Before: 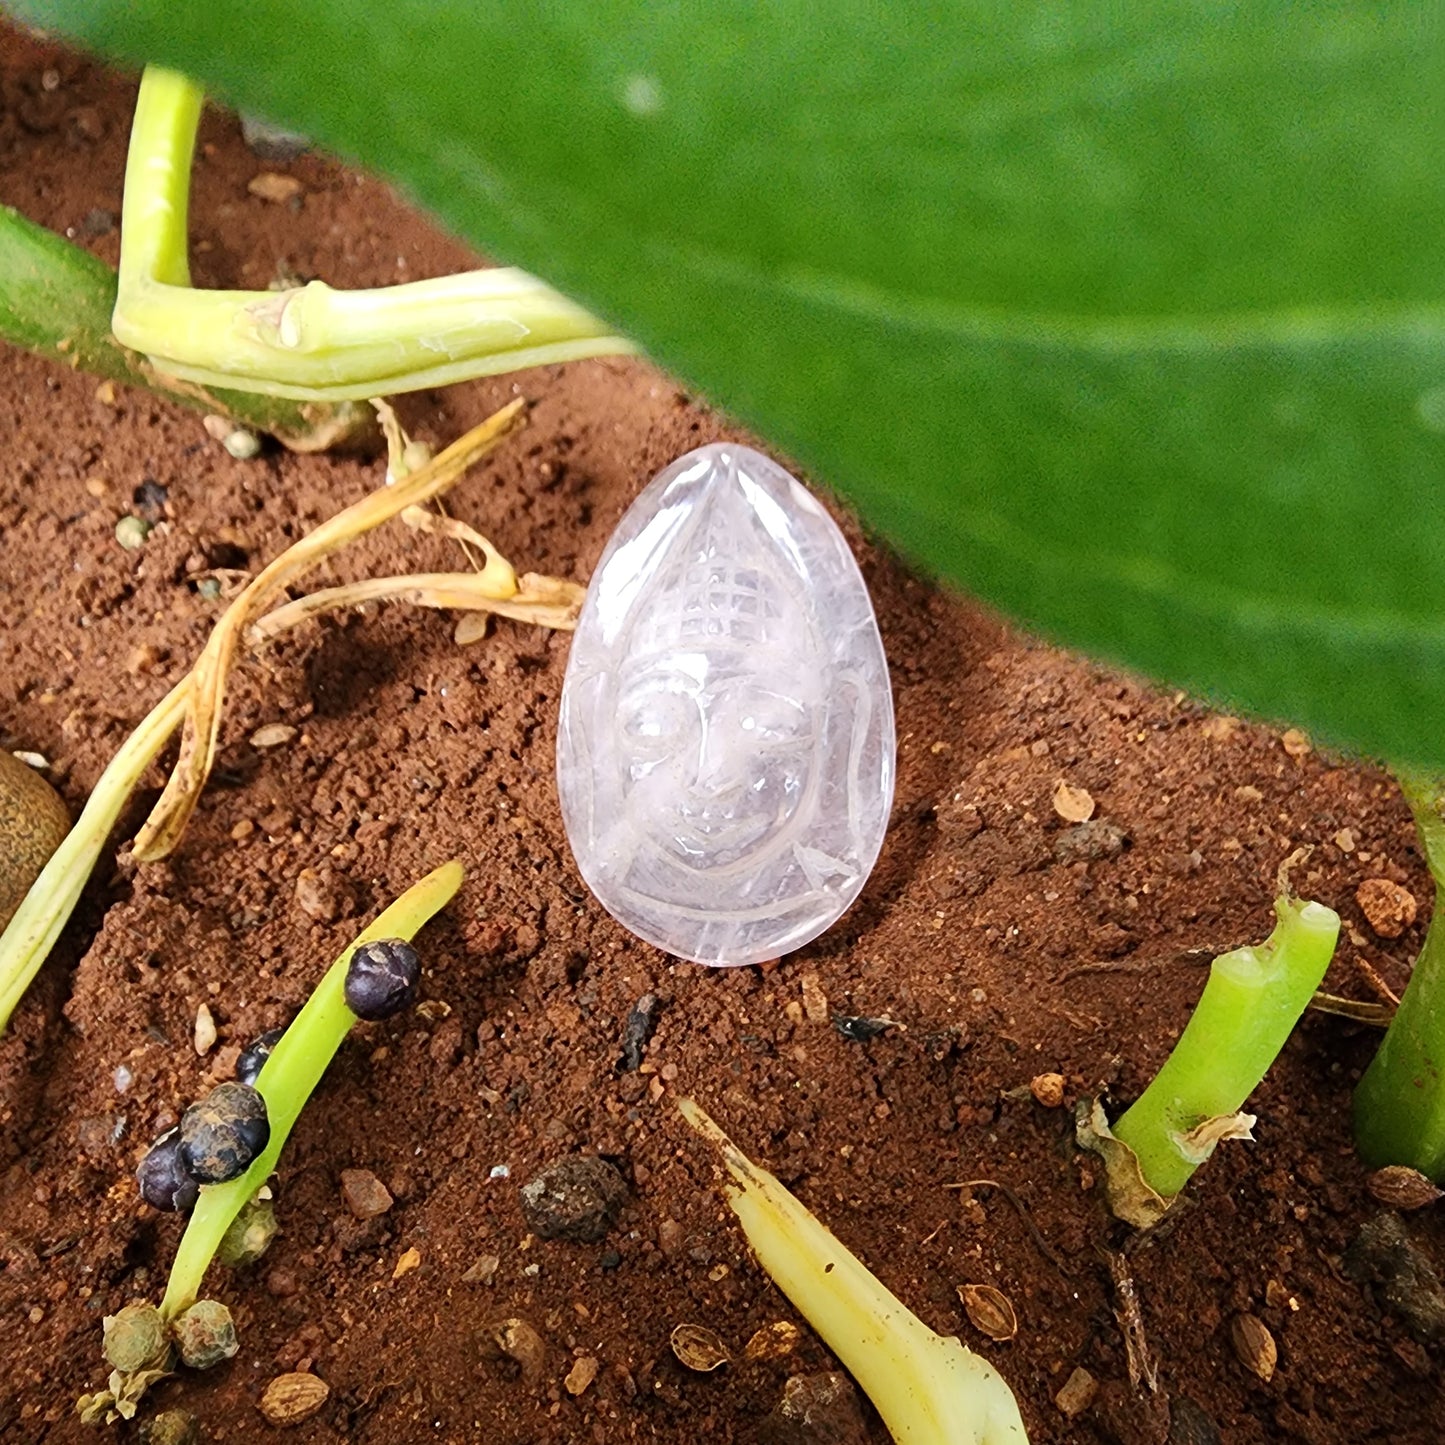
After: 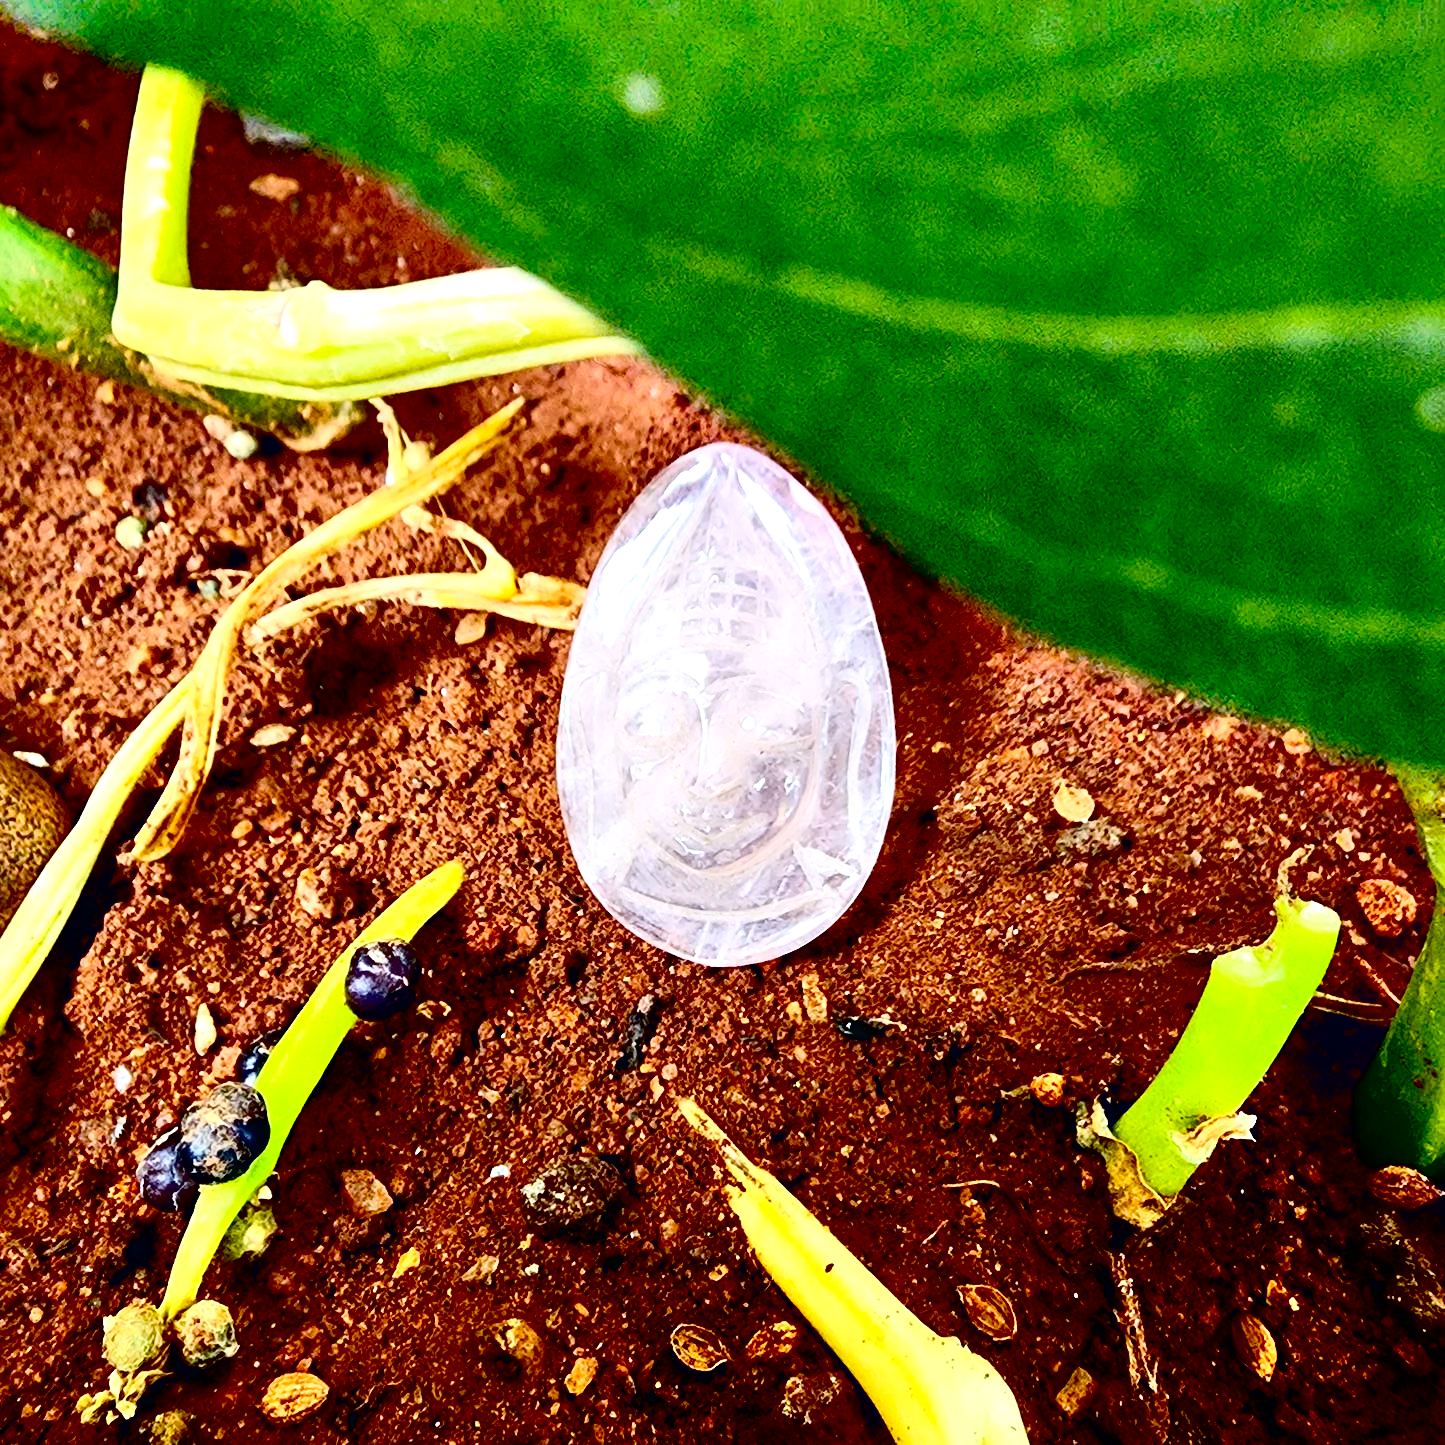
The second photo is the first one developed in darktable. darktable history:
contrast brightness saturation: contrast 0.234, brightness 0.095, saturation 0.288
contrast equalizer: octaves 7, y [[0.6 ×6], [0.55 ×6], [0 ×6], [0 ×6], [0 ×6]]
exposure: black level correction 0.046, exposure 0.012 EV, compensate highlight preservation false
